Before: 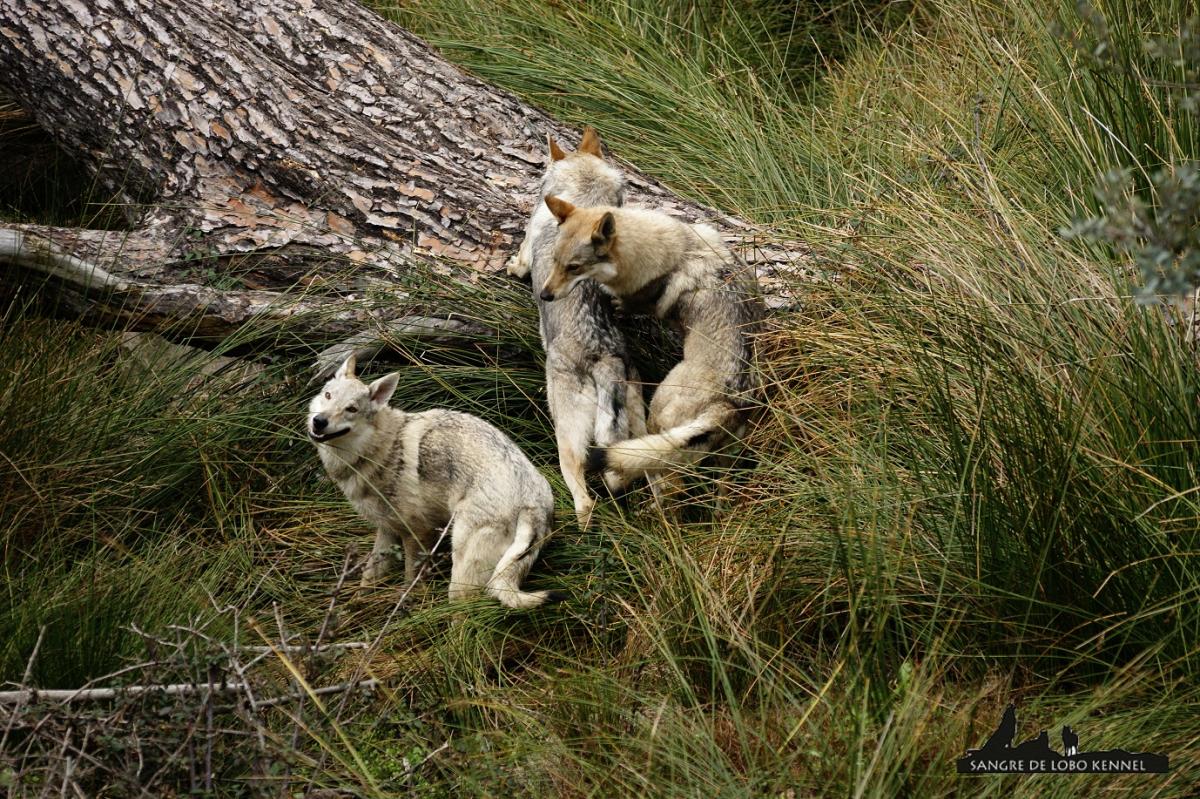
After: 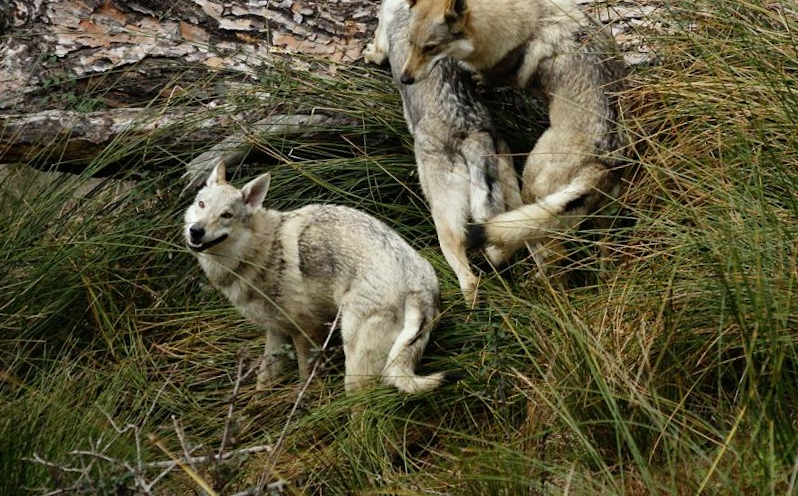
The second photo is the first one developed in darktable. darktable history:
crop: left 13.312%, top 31.28%, right 24.627%, bottom 15.582%
color zones: curves: ch0 [(0, 0.444) (0.143, 0.442) (0.286, 0.441) (0.429, 0.441) (0.571, 0.441) (0.714, 0.441) (0.857, 0.442) (1, 0.444)]
white balance: red 0.978, blue 0.999
rotate and perspective: rotation -6.83°, automatic cropping off
